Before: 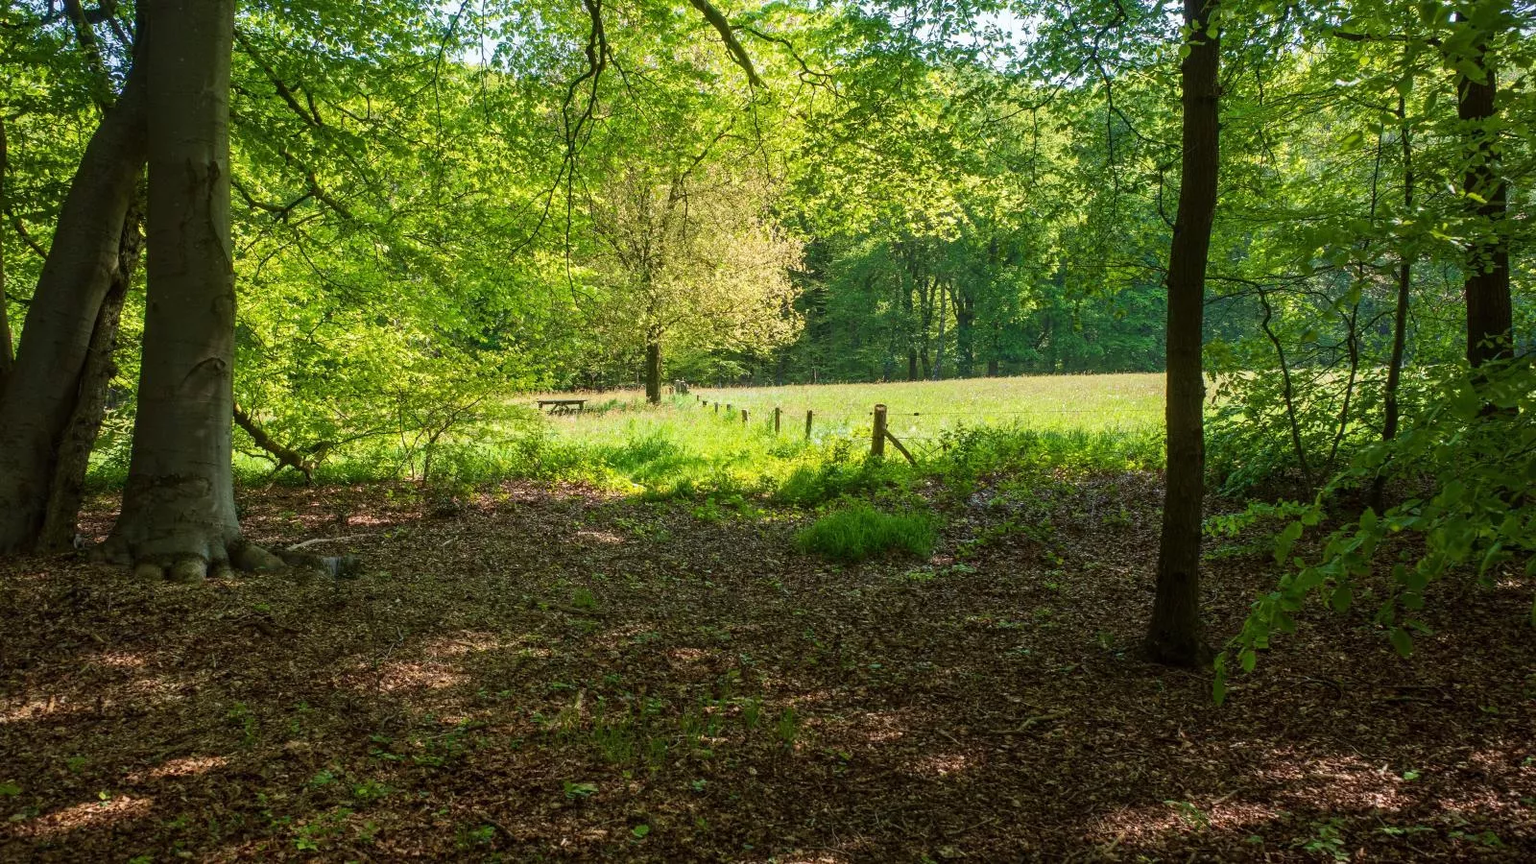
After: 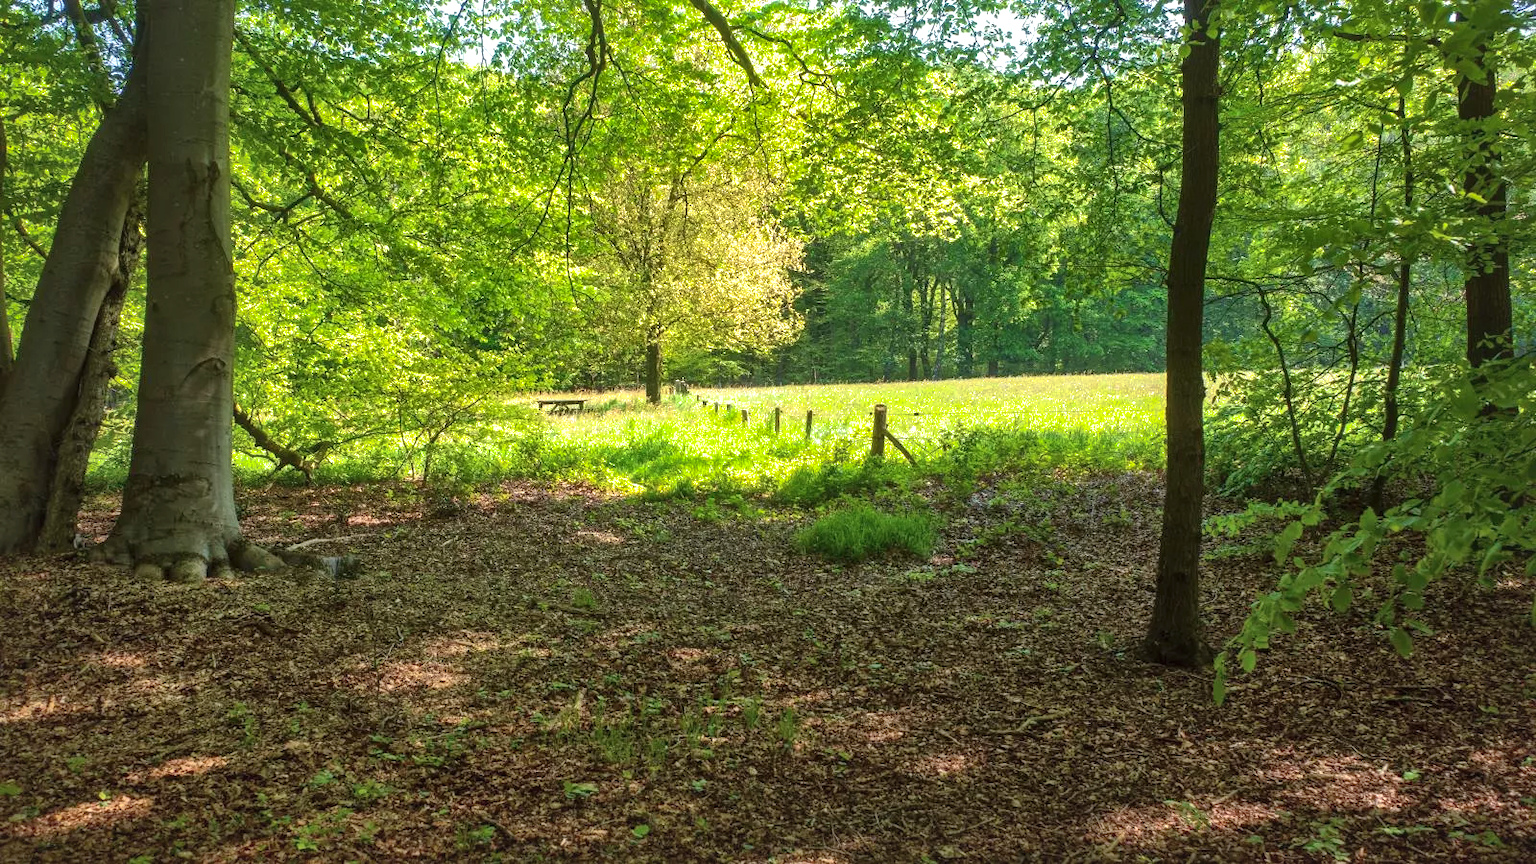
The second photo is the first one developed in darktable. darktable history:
contrast equalizer: octaves 7, y [[0.6 ×6], [0.55 ×6], [0 ×6], [0 ×6], [0 ×6]], mix -0.184
exposure: black level correction -0.002, exposure 0.535 EV, compensate highlight preservation false
shadows and highlights: highlights color adjustment 79.28%
local contrast: mode bilateral grid, contrast 21, coarseness 49, detail 140%, midtone range 0.2
